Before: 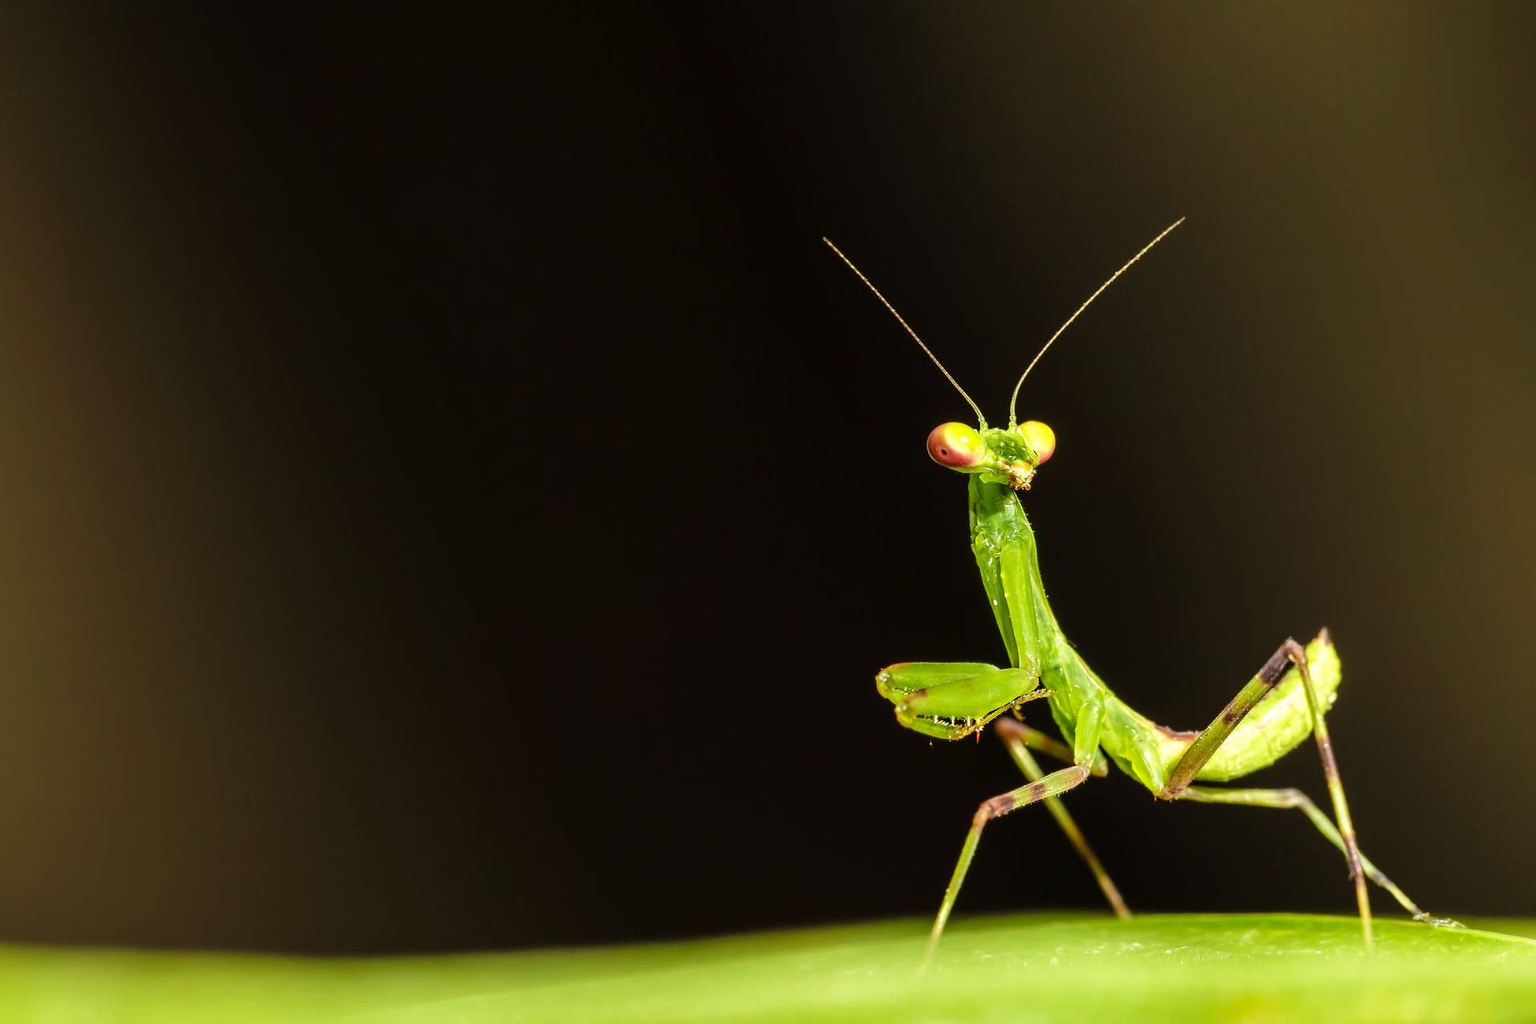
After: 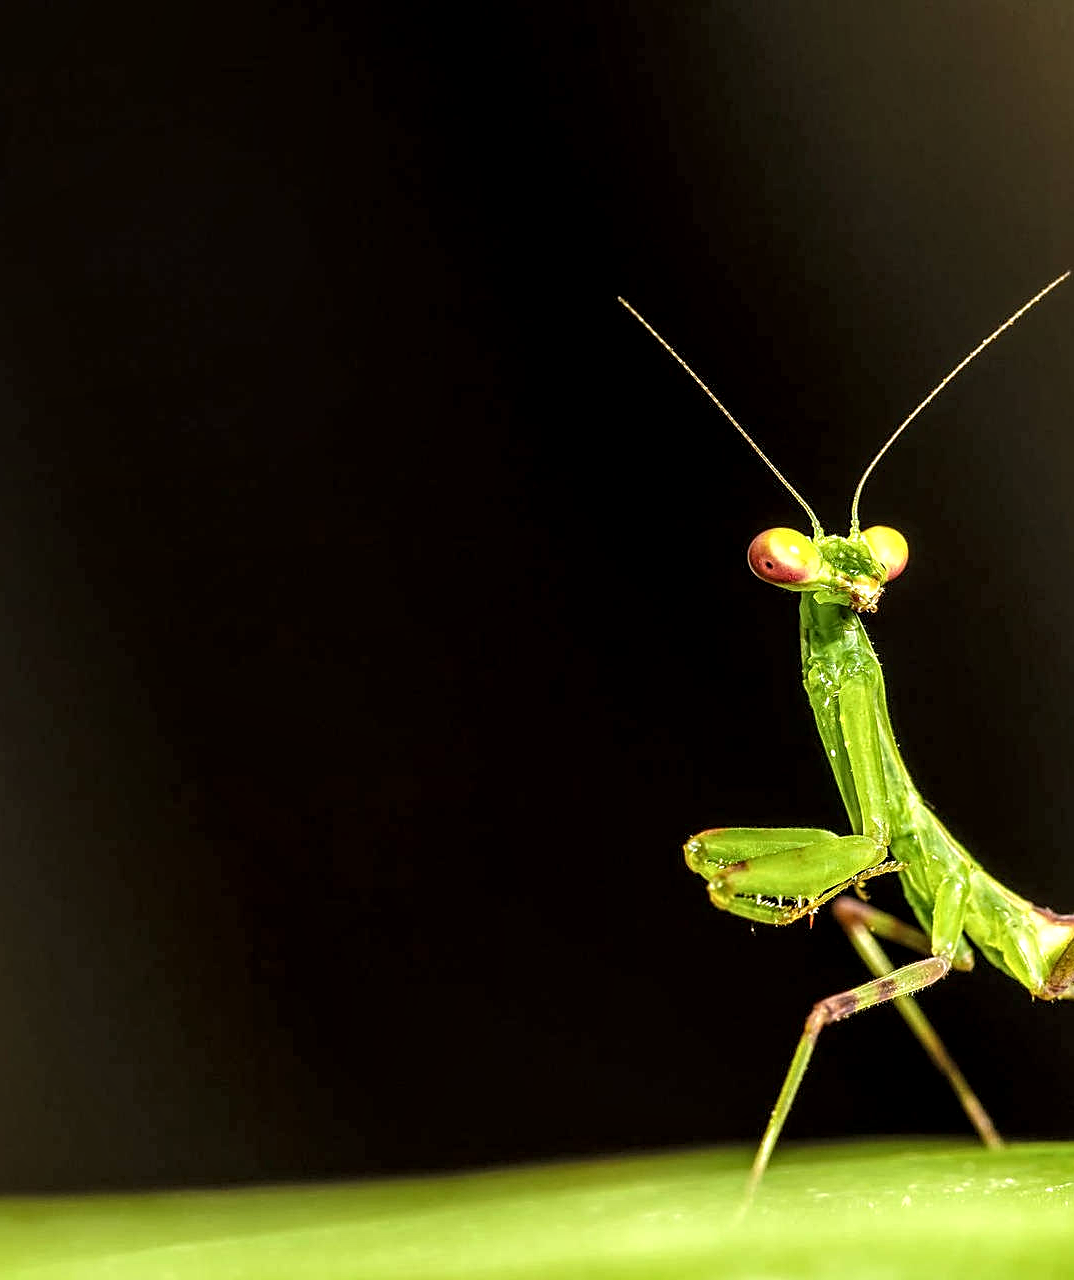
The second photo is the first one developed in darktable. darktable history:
local contrast: highlights 107%, shadows 103%, detail 201%, midtone range 0.2
crop: left 21.417%, right 22.644%
sharpen: on, module defaults
